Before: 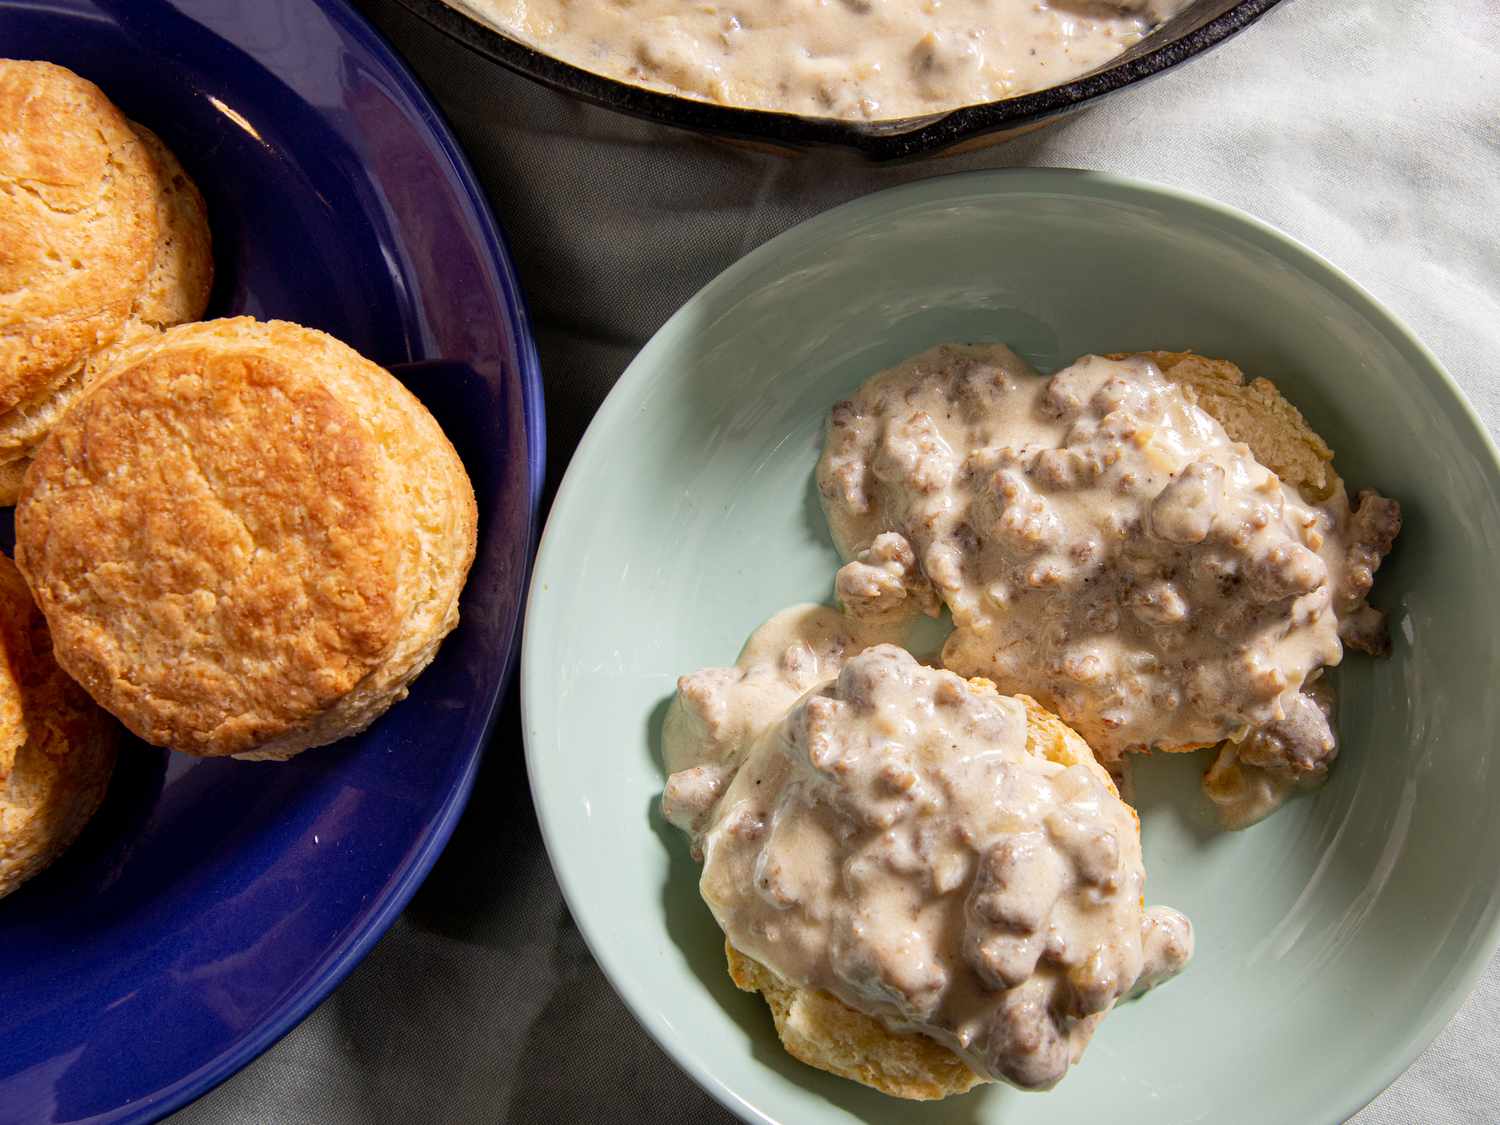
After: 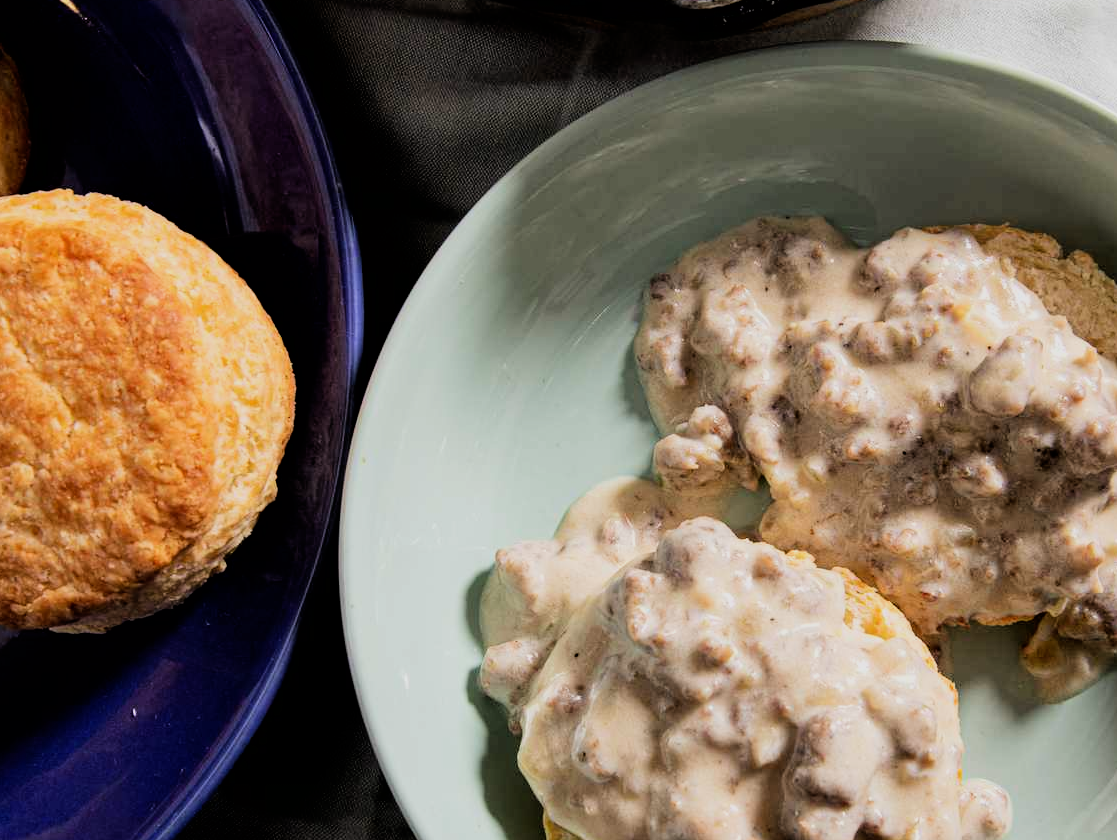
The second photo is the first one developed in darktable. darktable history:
filmic rgb: black relative exposure -5.01 EV, white relative exposure 3.99 EV, hardness 2.88, contrast 1.3
crop and rotate: left 12.147%, top 11.376%, right 13.367%, bottom 13.904%
